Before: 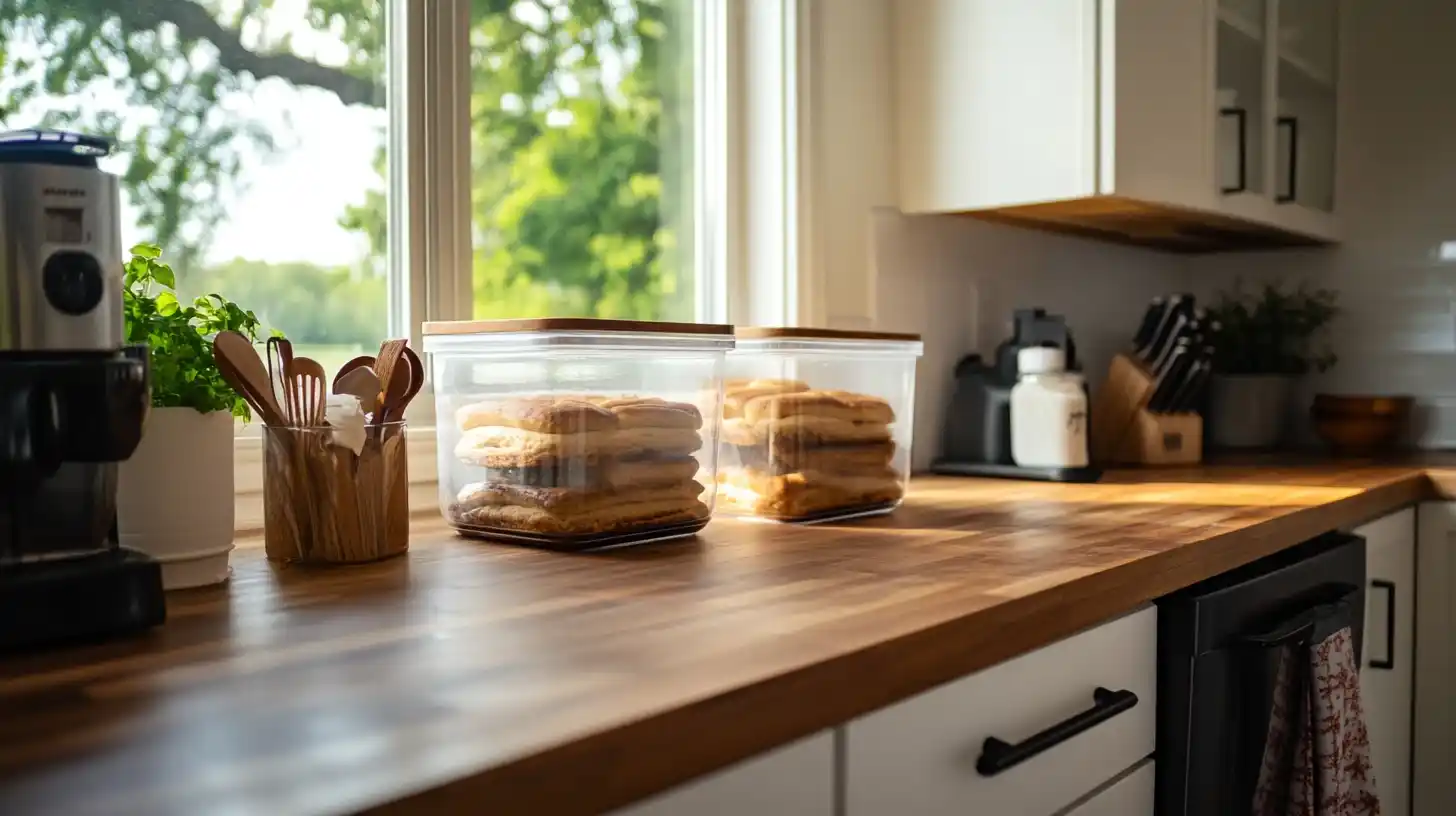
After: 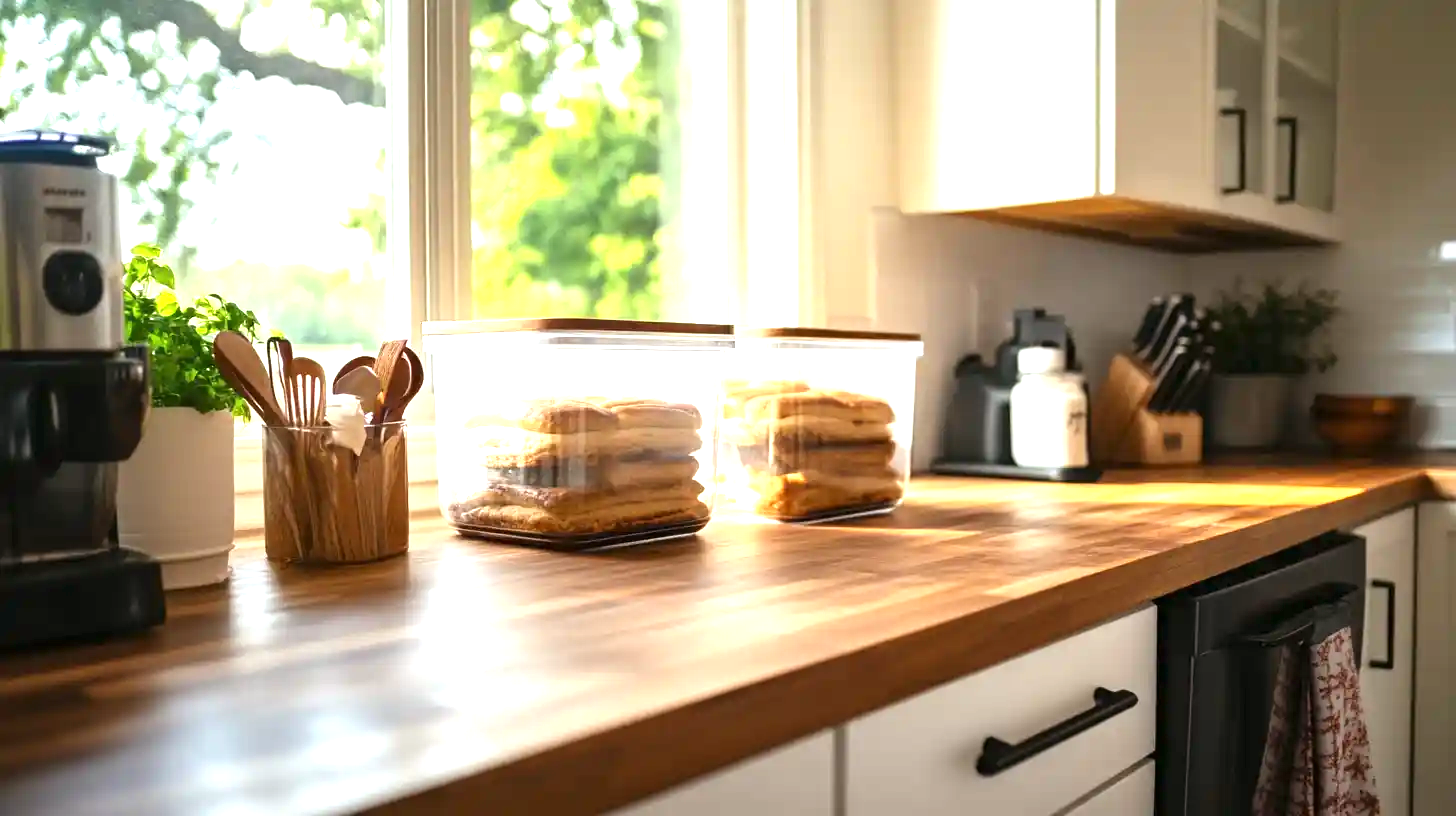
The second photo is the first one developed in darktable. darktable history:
exposure: black level correction 0, exposure 1.2 EV, compensate exposure bias true, compensate highlight preservation false
color balance: mode lift, gamma, gain (sRGB), lift [1, 0.99, 1.01, 0.992], gamma [1, 1.037, 0.974, 0.963]
